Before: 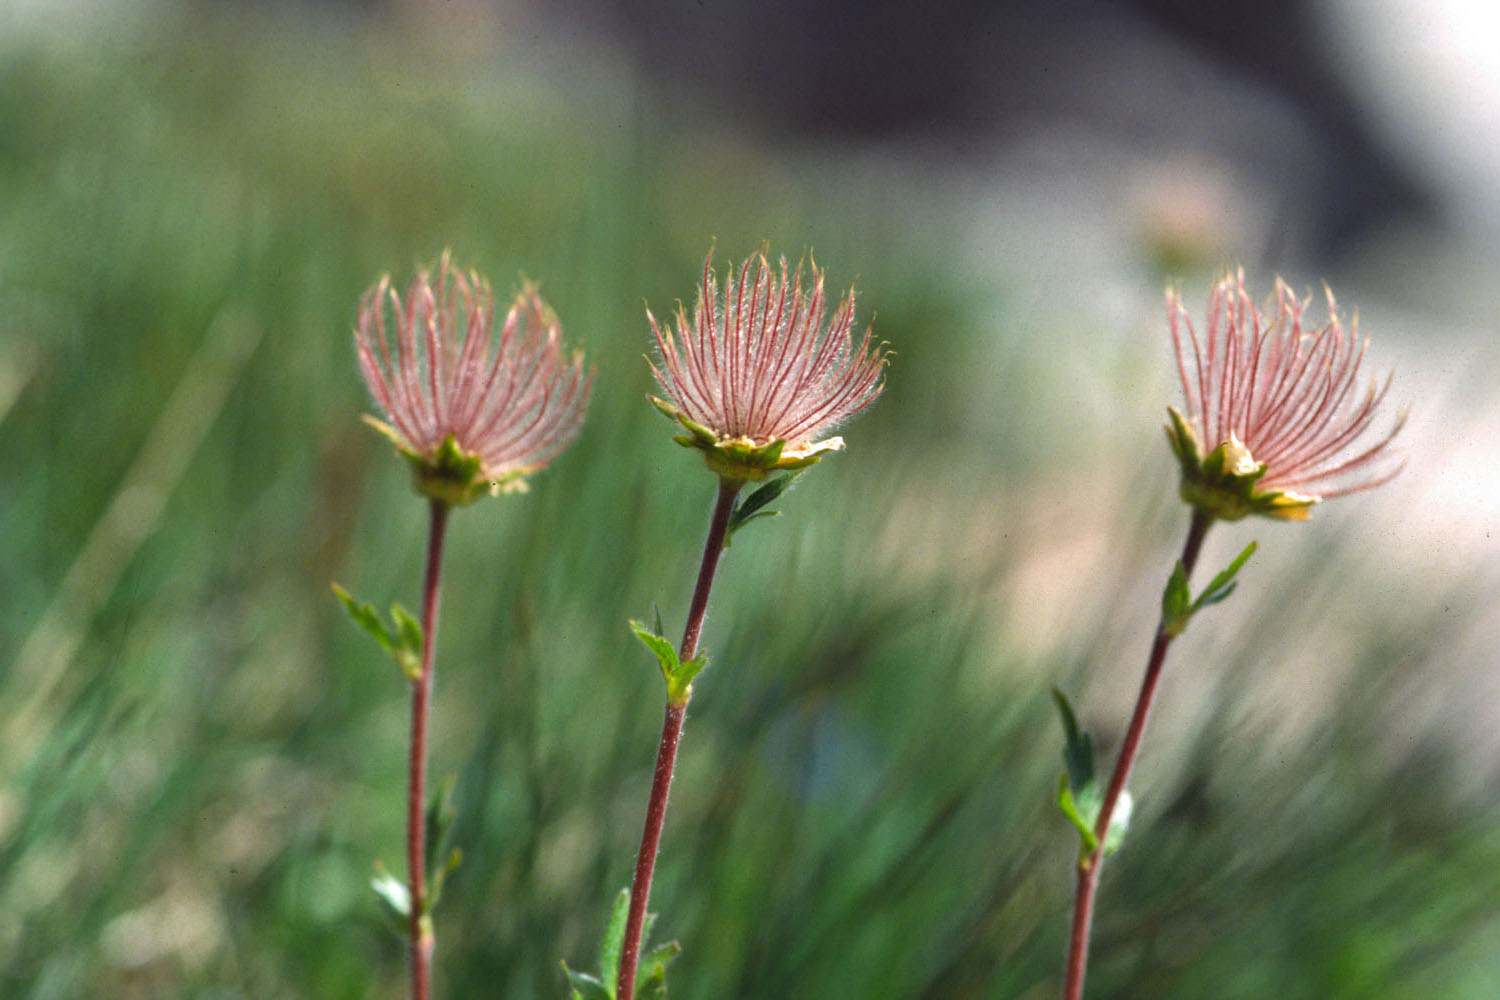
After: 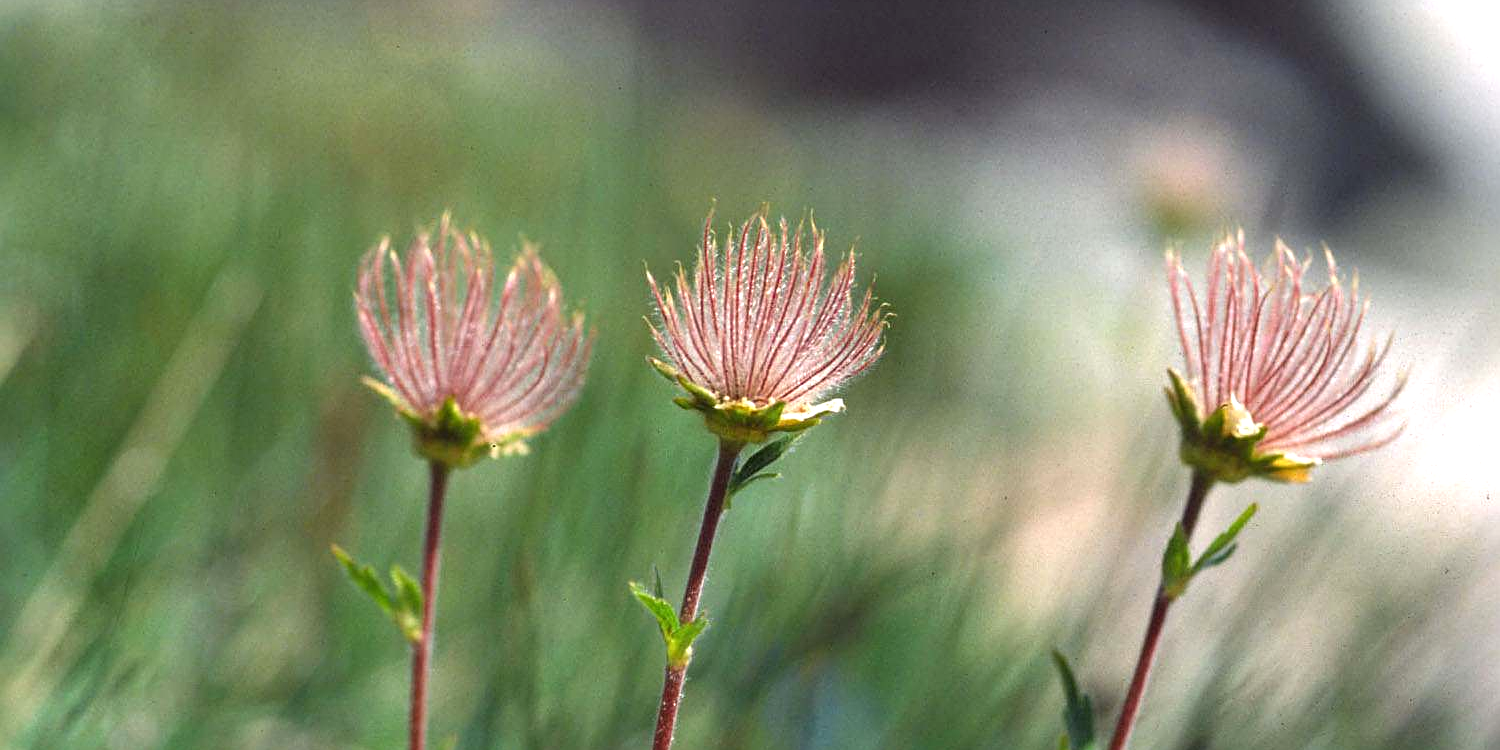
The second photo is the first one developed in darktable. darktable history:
sharpen: on, module defaults
crop: top 3.857%, bottom 21.132%
exposure: black level correction 0, exposure 0.3 EV, compensate highlight preservation false
